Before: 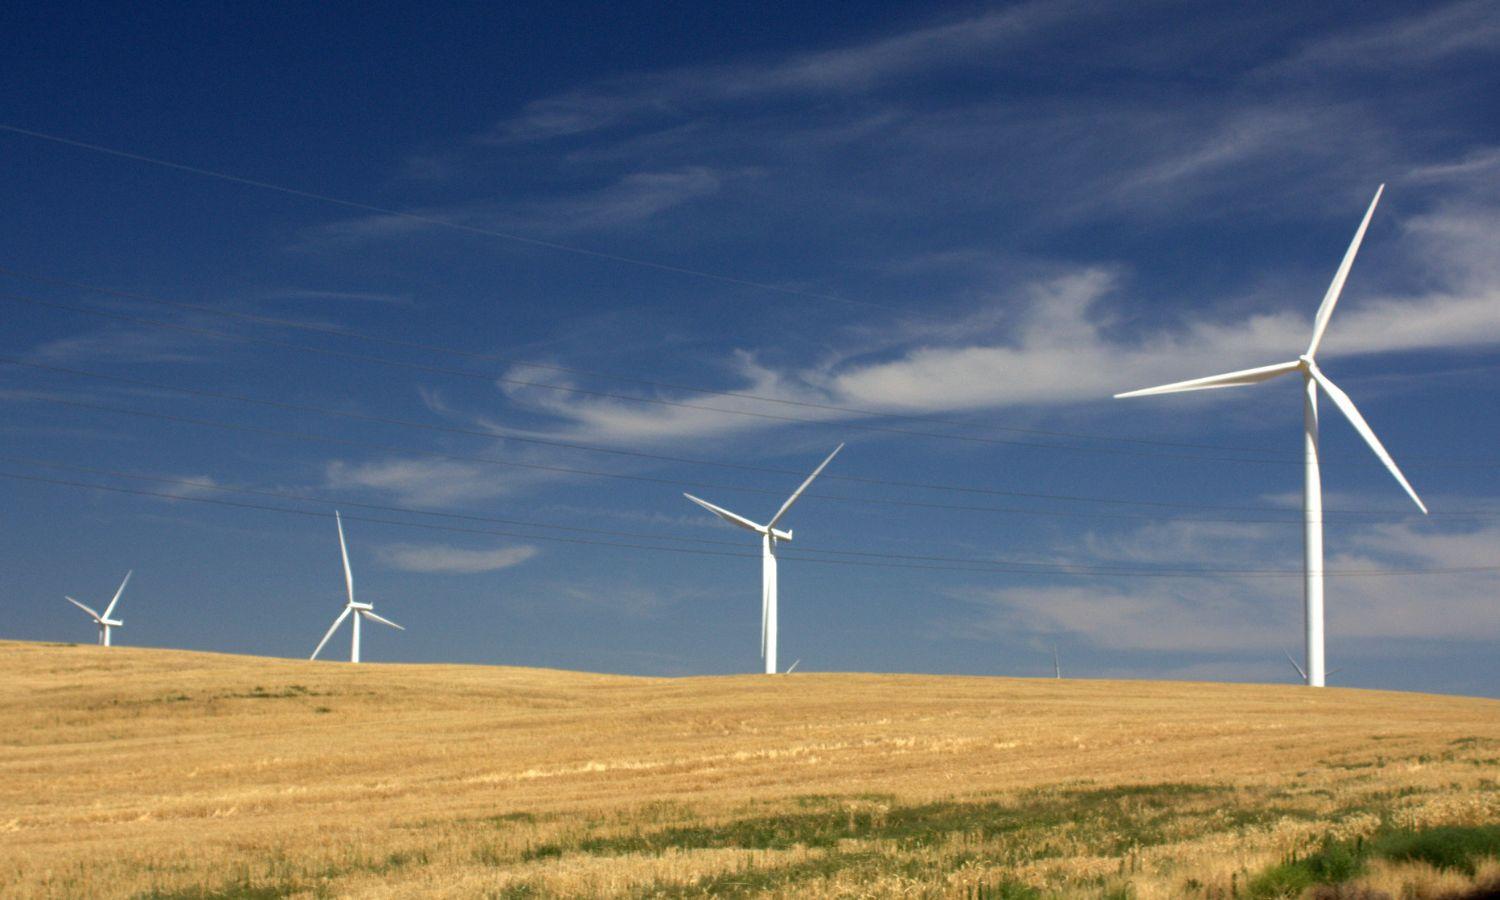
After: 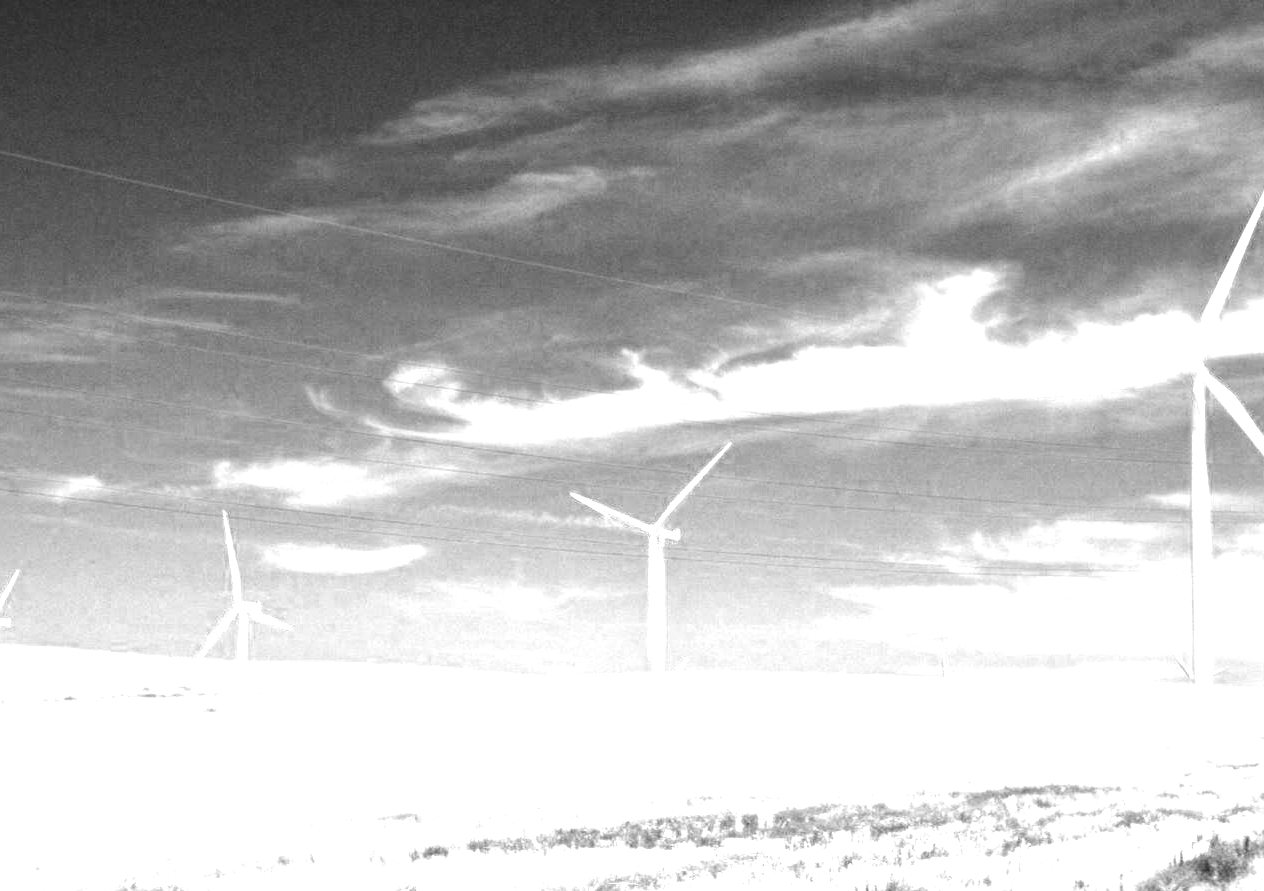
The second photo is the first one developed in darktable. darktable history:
white balance: red 4.26, blue 1.802
crop: left 7.598%, right 7.873%
levels: levels [0.016, 0.5, 0.996]
monochrome: on, module defaults
local contrast: on, module defaults
